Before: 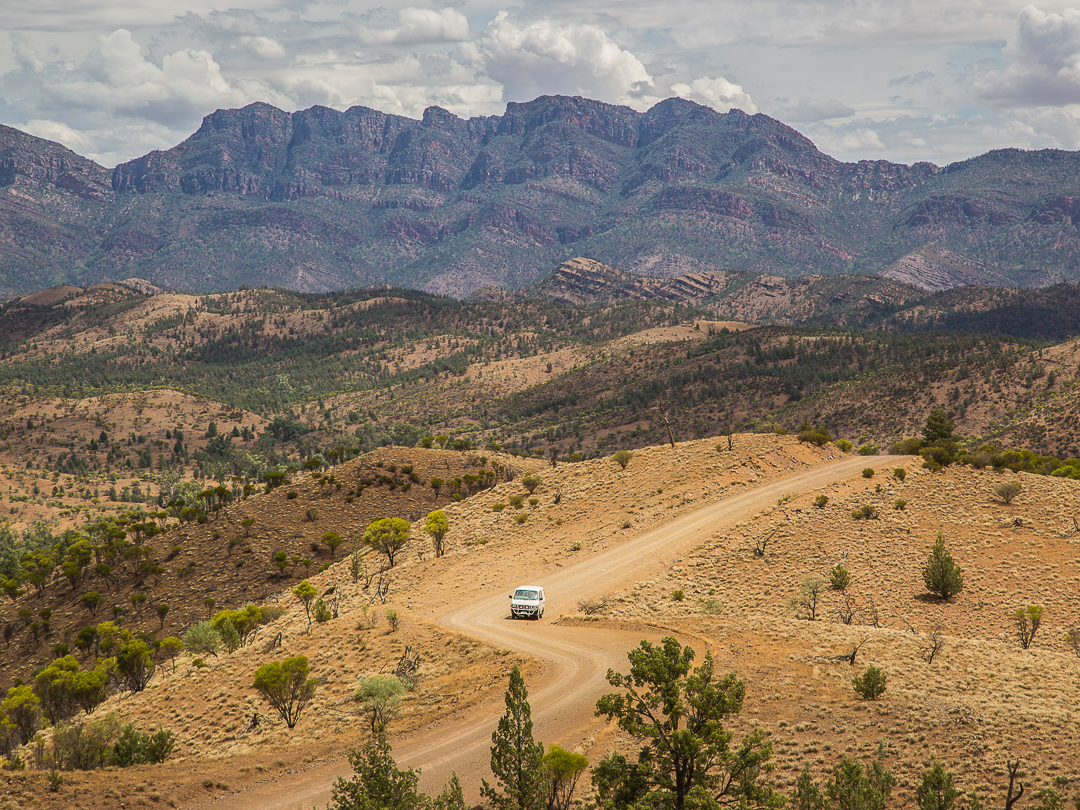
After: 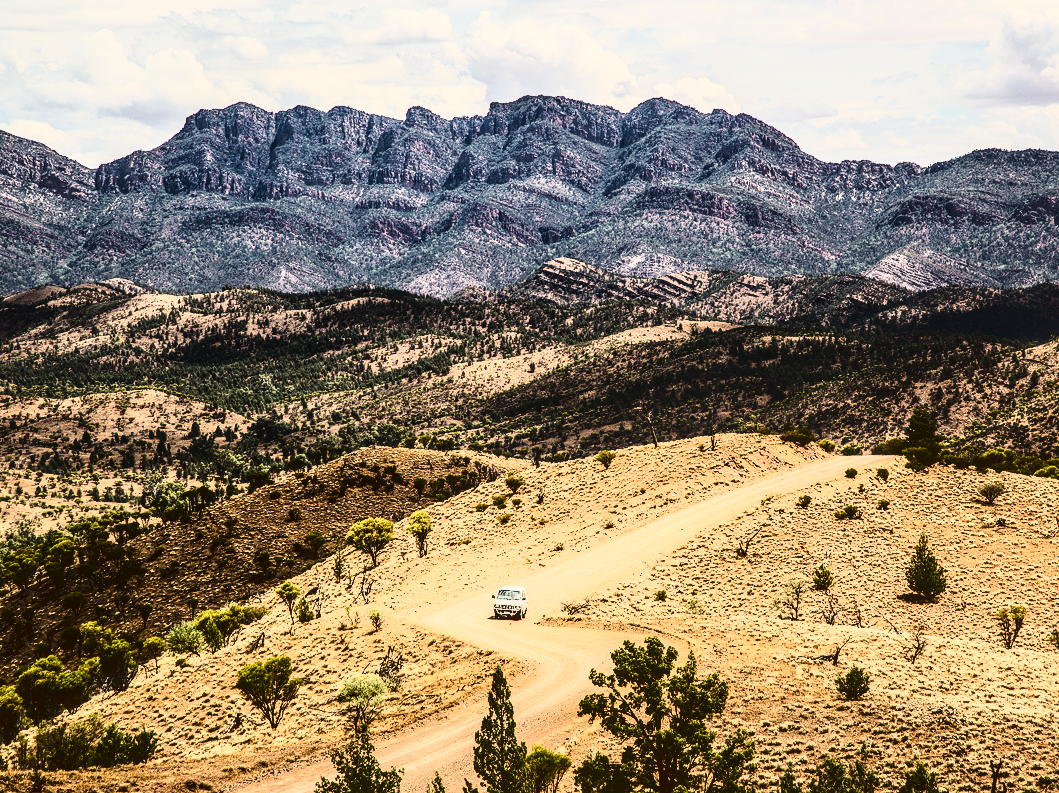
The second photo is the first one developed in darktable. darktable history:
shadows and highlights: shadows 61.39, white point adjustment 0.361, highlights -33.85, compress 83.89%, highlights color adjustment 0.508%
crop: left 1.657%, right 0.286%, bottom 2.015%
local contrast: on, module defaults
tone curve: curves: ch0 [(0, 0.016) (0.11, 0.039) (0.259, 0.235) (0.383, 0.437) (0.499, 0.597) (0.733, 0.867) (0.843, 0.948) (1, 1)], color space Lab, linked channels, preserve colors none
contrast brightness saturation: contrast 0.514, saturation -0.083
color balance rgb: highlights gain › chroma 2.019%, highlights gain › hue 73.04°, perceptual saturation grading › global saturation 14.304%, perceptual saturation grading › highlights -25.395%, perceptual saturation grading › shadows 29.628%
